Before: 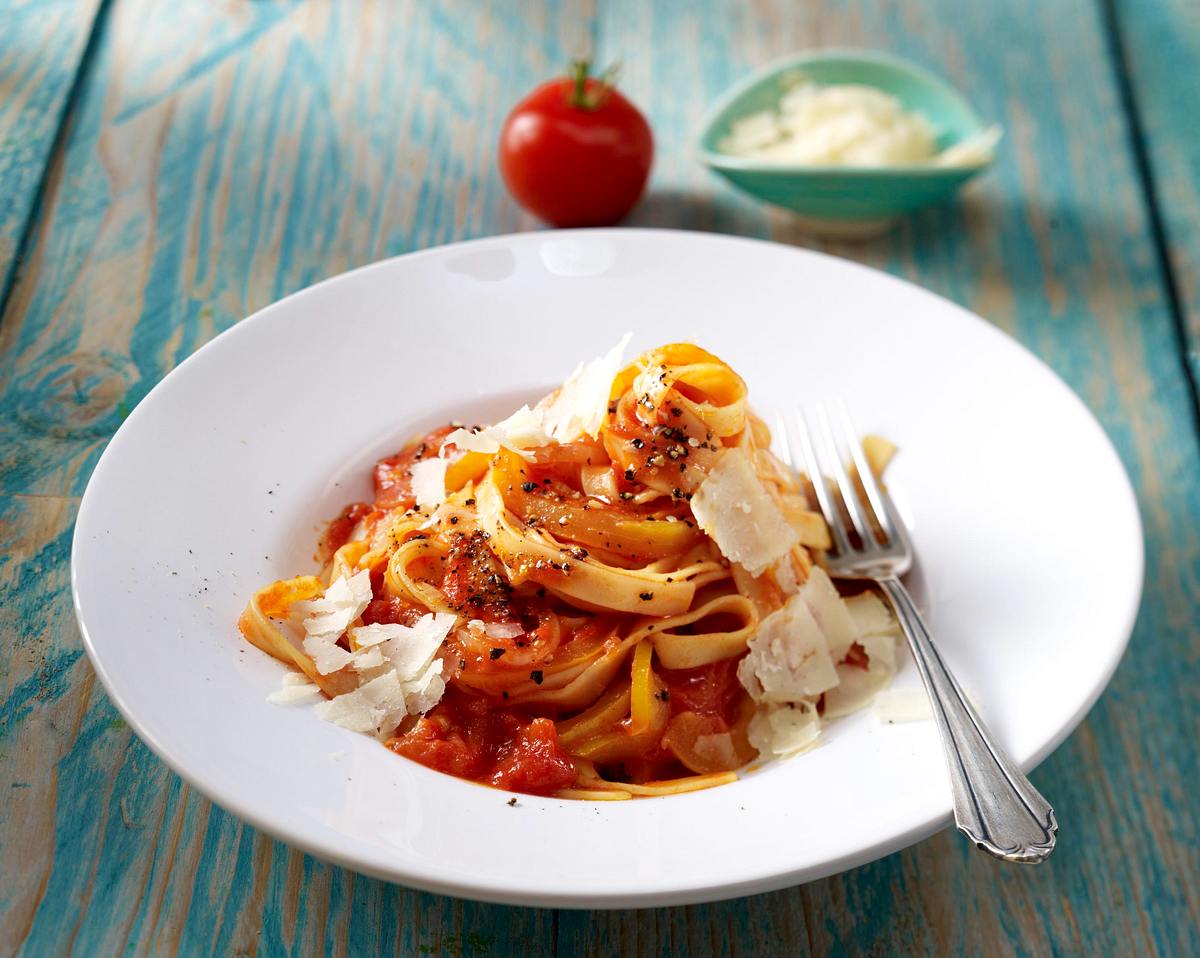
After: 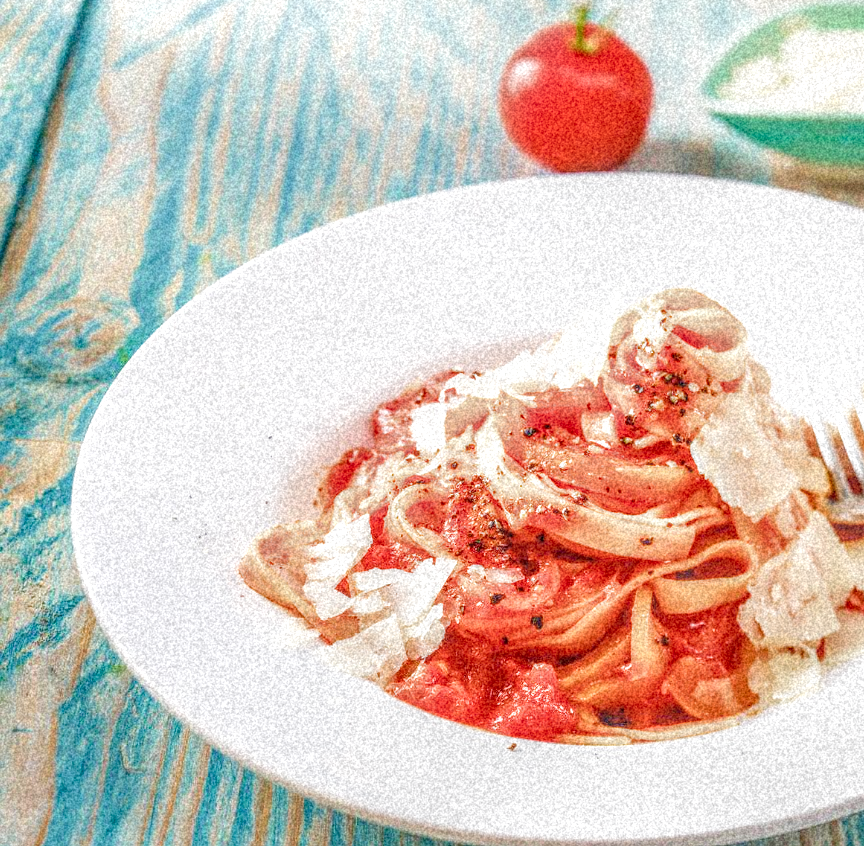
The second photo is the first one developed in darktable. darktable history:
grain: coarseness 46.9 ISO, strength 50.21%, mid-tones bias 0%
local contrast: highlights 0%, shadows 0%, detail 200%, midtone range 0.25
crop: top 5.803%, right 27.864%, bottom 5.804%
filmic rgb: middle gray luminance 4.29%, black relative exposure -13 EV, white relative exposure 5 EV, threshold 6 EV, target black luminance 0%, hardness 5.19, latitude 59.69%, contrast 0.767, highlights saturation mix 5%, shadows ↔ highlights balance 25.95%, add noise in highlights 0, color science v3 (2019), use custom middle-gray values true, iterations of high-quality reconstruction 0, contrast in highlights soft, enable highlight reconstruction true
